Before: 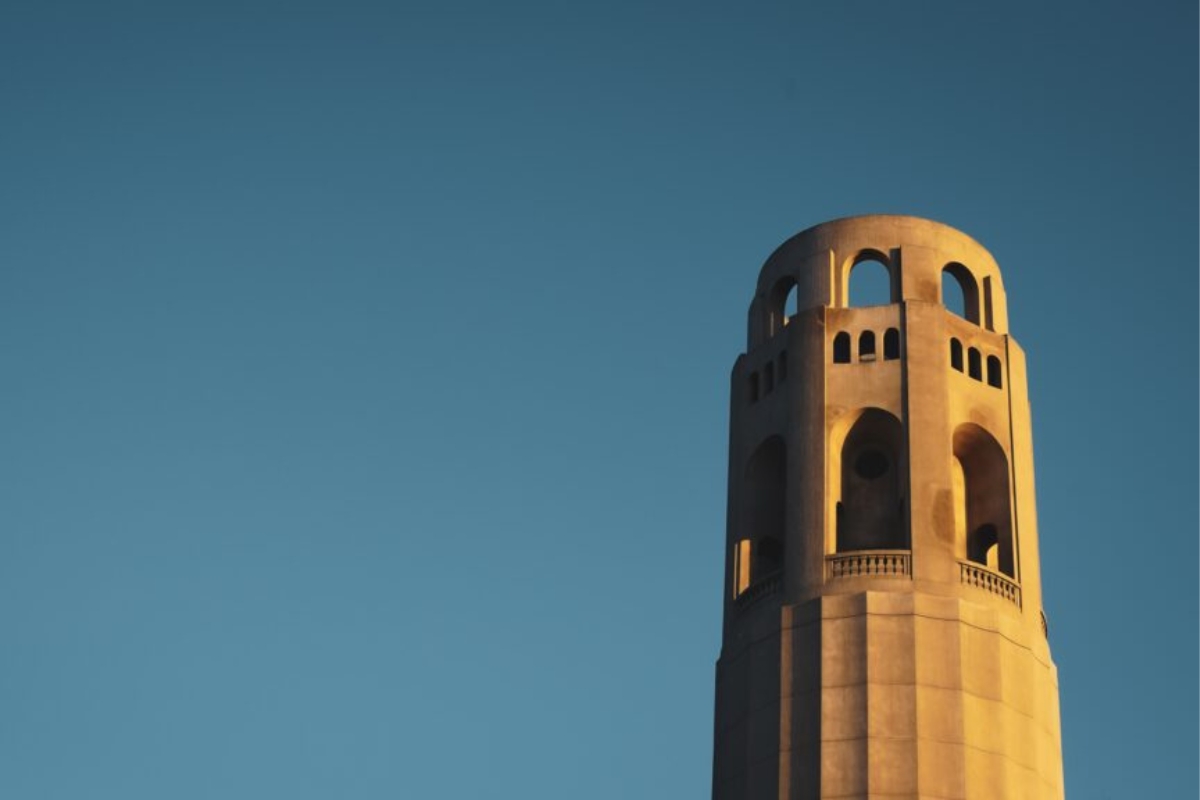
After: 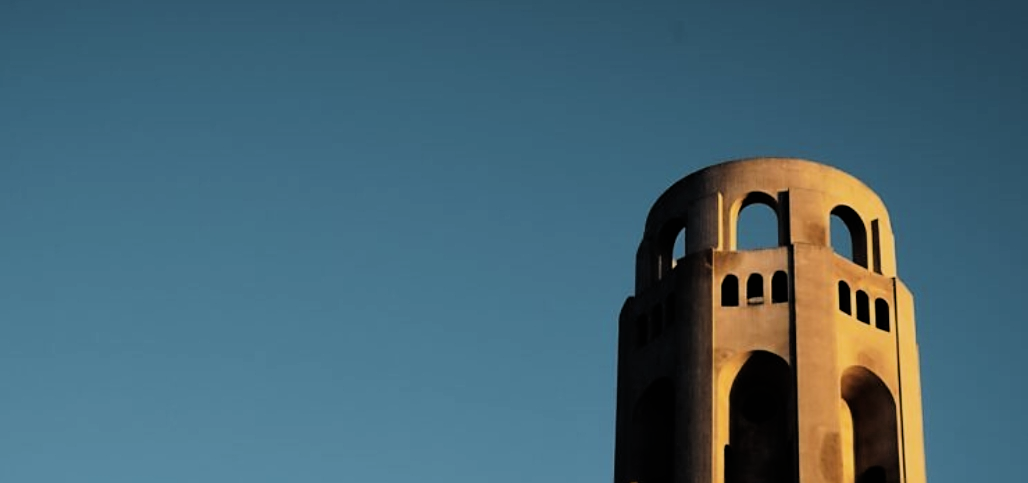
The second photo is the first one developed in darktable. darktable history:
filmic rgb: black relative exposure -5 EV, hardness 2.88, contrast 1.3, highlights saturation mix -30%
crop and rotate: left 9.345%, top 7.22%, right 4.982%, bottom 32.331%
sharpen: radius 1.864, amount 0.398, threshold 1.271
